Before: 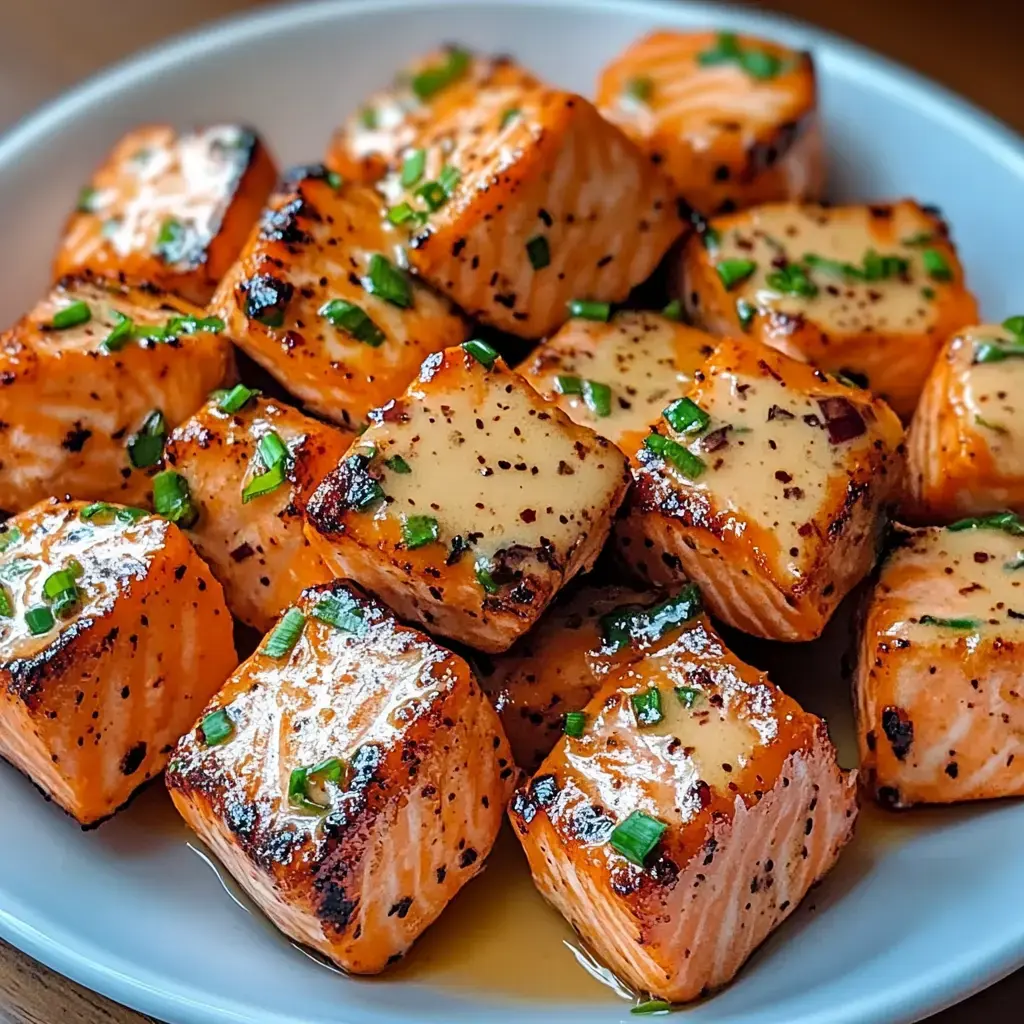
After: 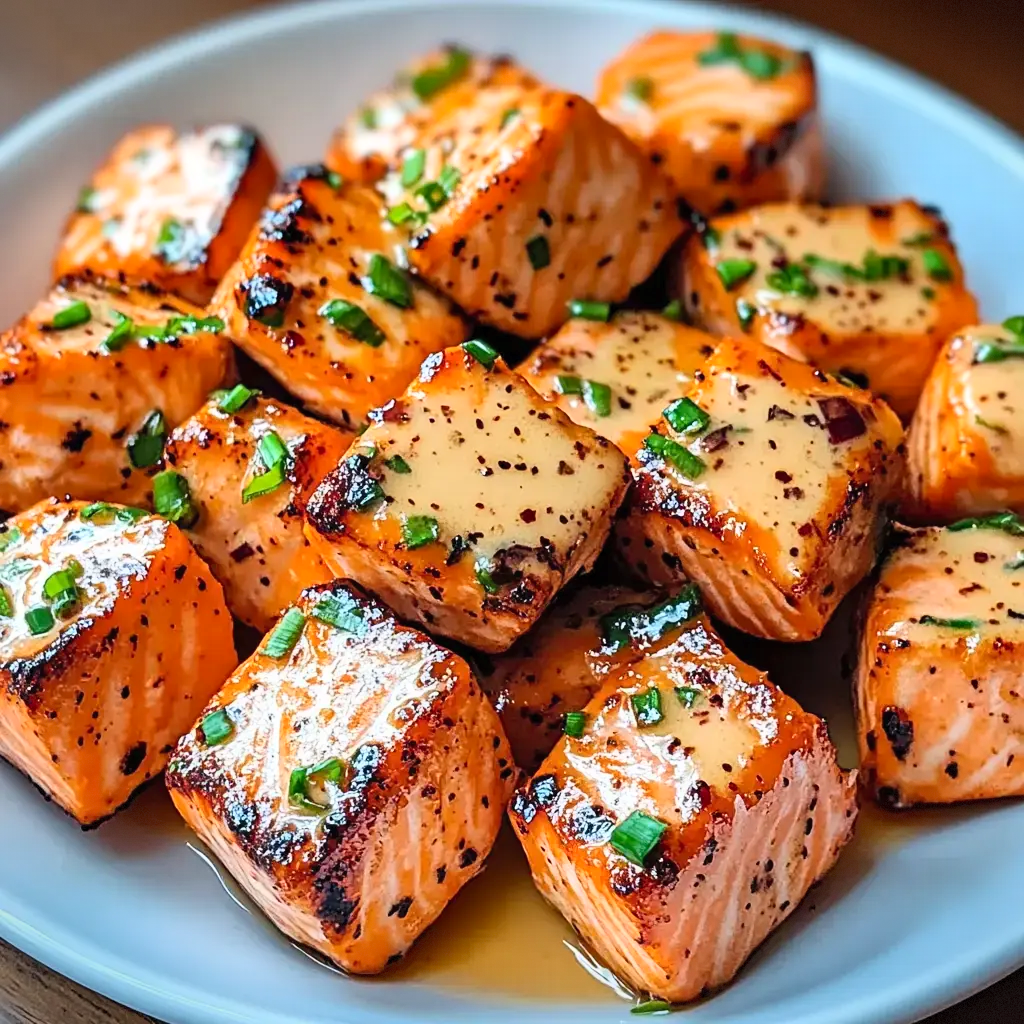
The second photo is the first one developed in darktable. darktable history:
shadows and highlights: shadows 29.61, highlights -30.47, low approximation 0.01, soften with gaussian
contrast brightness saturation: contrast 0.2, brightness 0.15, saturation 0.14
vignetting: fall-off start 100%, fall-off radius 71%, brightness -0.434, saturation -0.2, width/height ratio 1.178, dithering 8-bit output, unbound false
